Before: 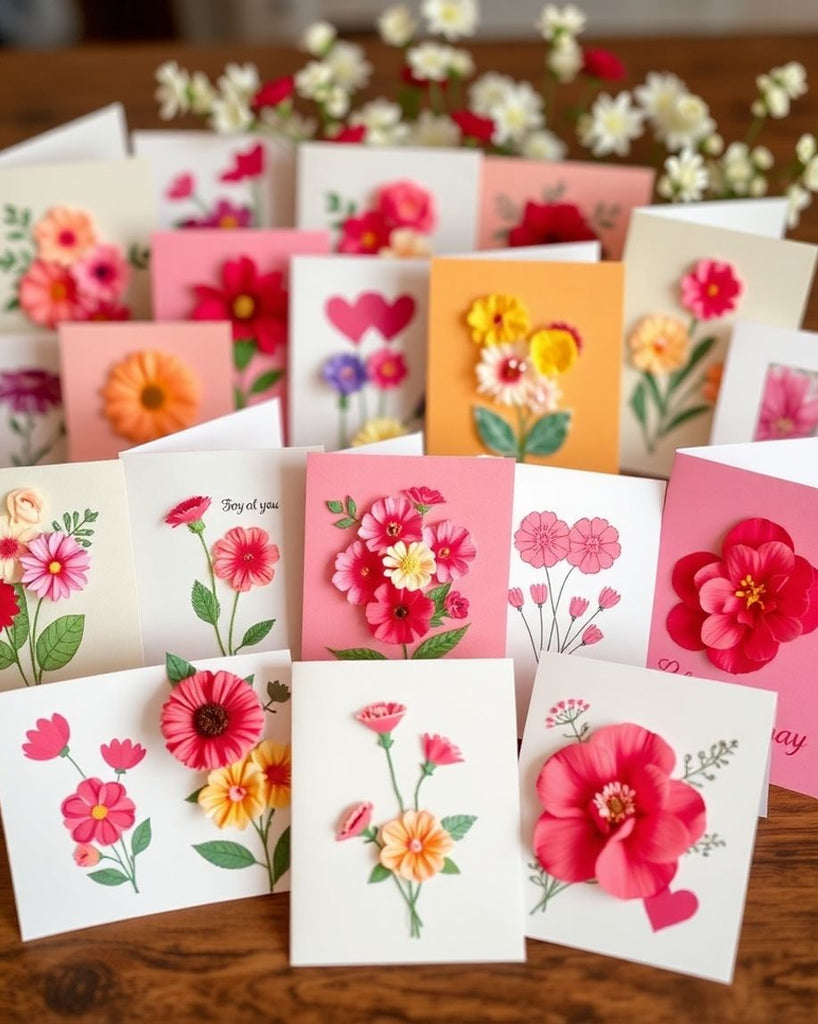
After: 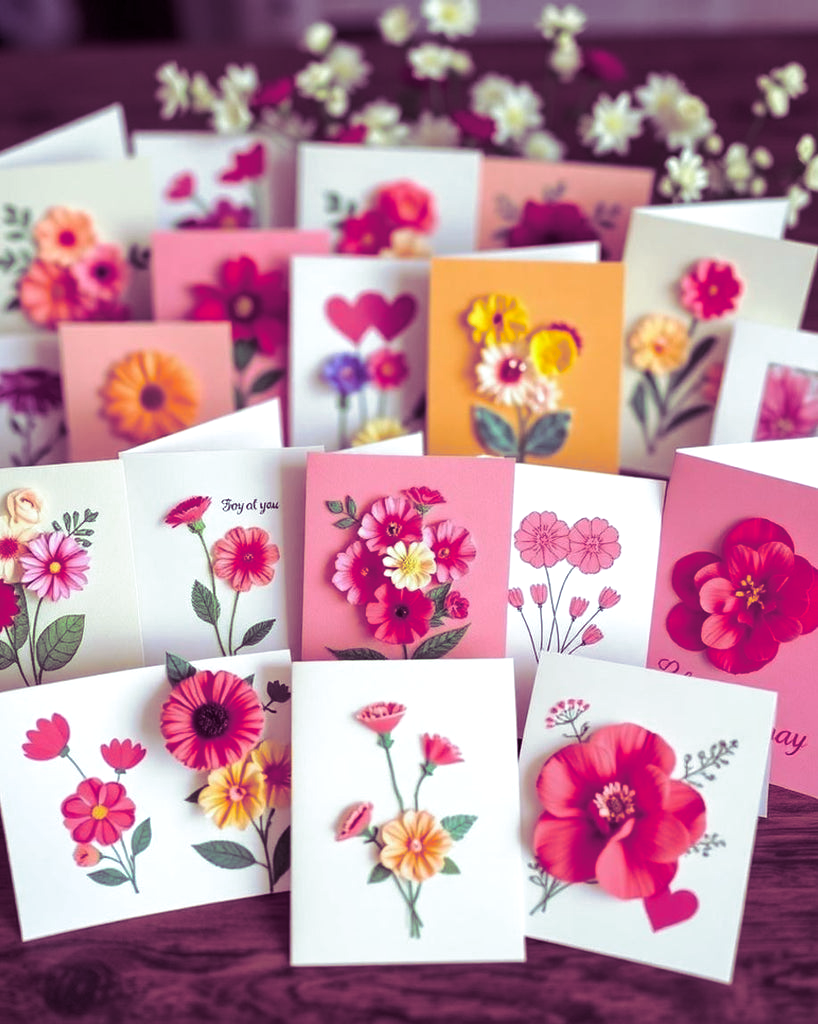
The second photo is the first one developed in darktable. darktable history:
levels: levels [0, 0.48, 0.961]
split-toning: shadows › hue 277.2°, shadows › saturation 0.74
tone curve: curves: ch0 [(0, 0) (0.003, 0.002) (0.011, 0.009) (0.025, 0.02) (0.044, 0.035) (0.069, 0.055) (0.1, 0.08) (0.136, 0.109) (0.177, 0.142) (0.224, 0.179) (0.277, 0.222) (0.335, 0.268) (0.399, 0.329) (0.468, 0.409) (0.543, 0.495) (0.623, 0.579) (0.709, 0.669) (0.801, 0.767) (0.898, 0.885) (1, 1)], preserve colors none
color calibration: x 0.367, y 0.379, temperature 4395.86 K
